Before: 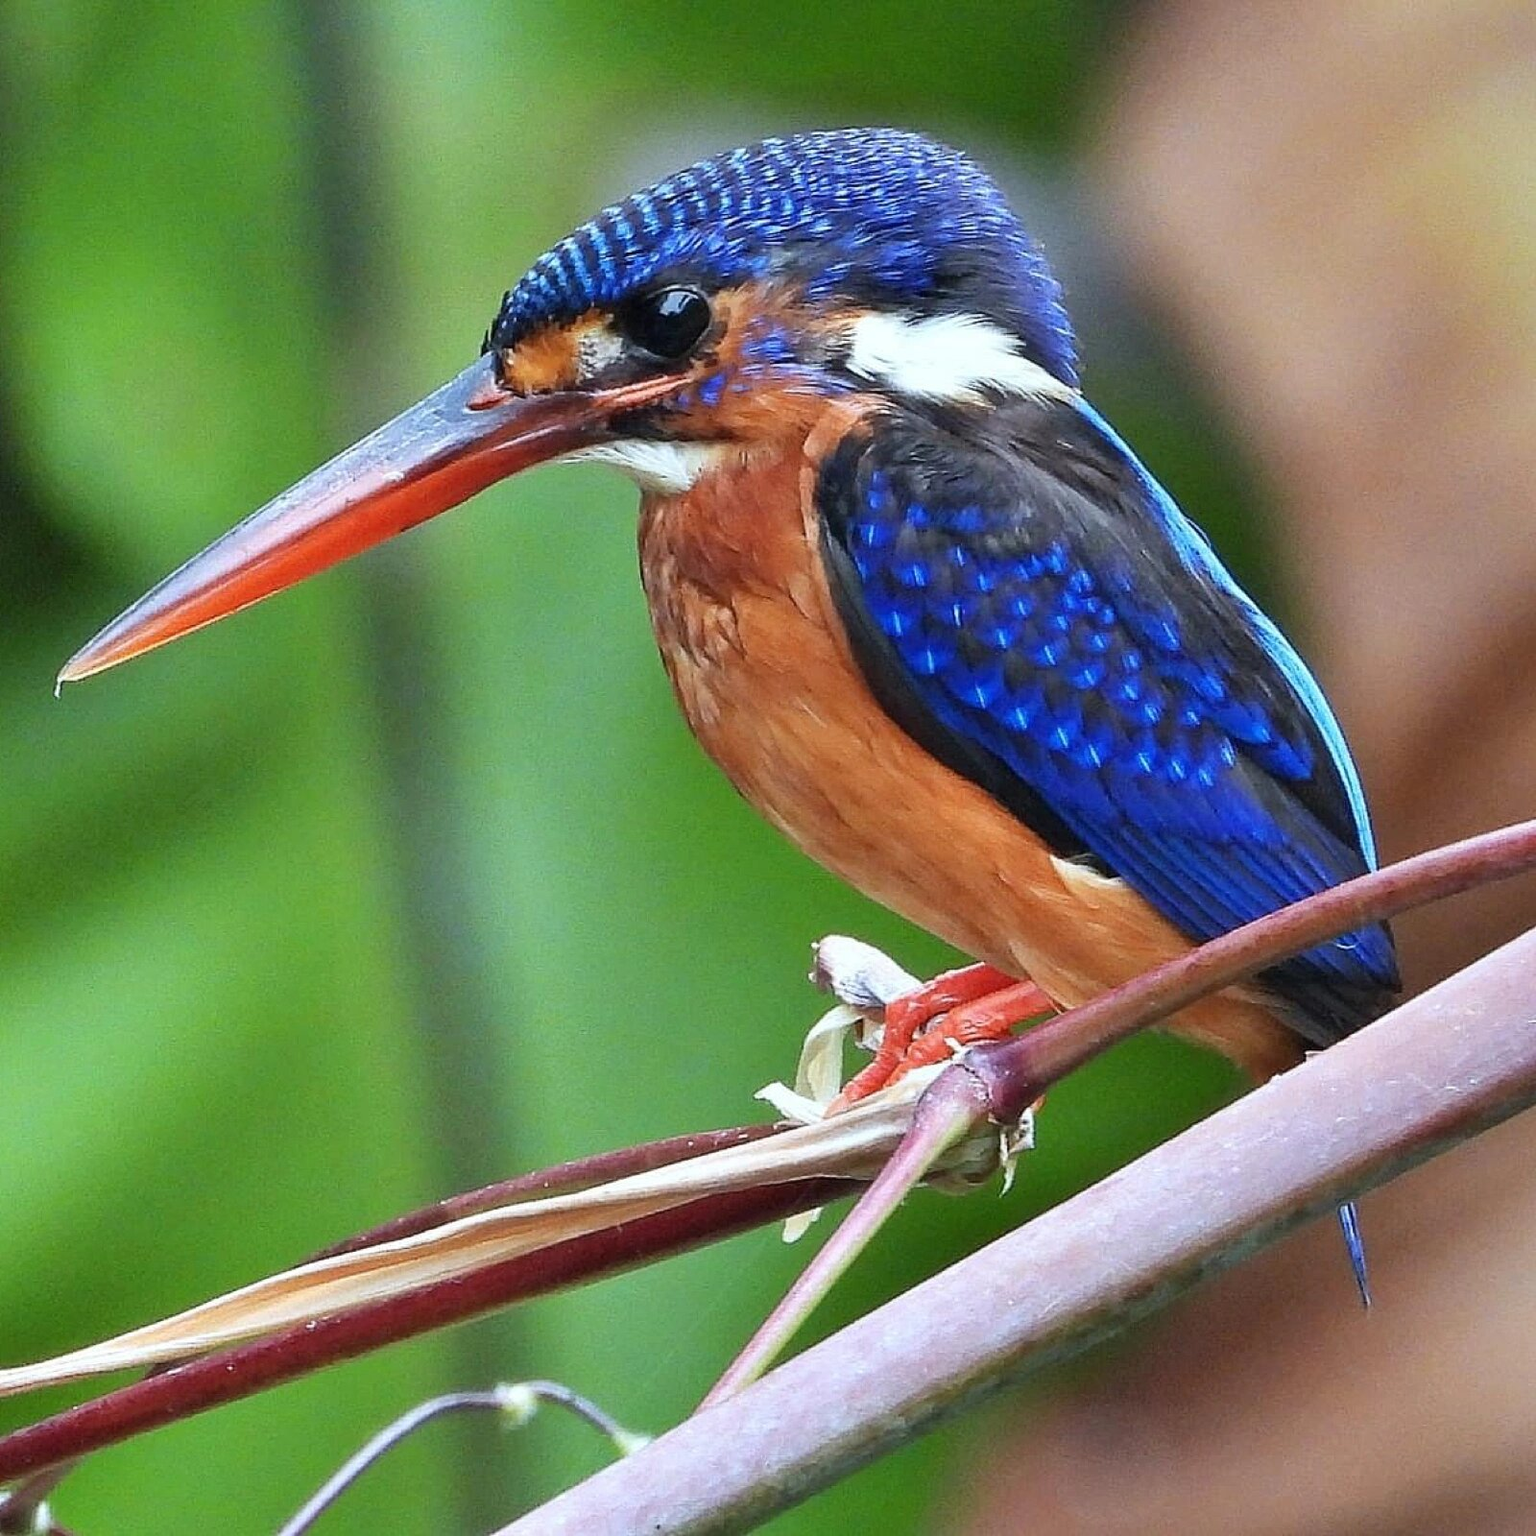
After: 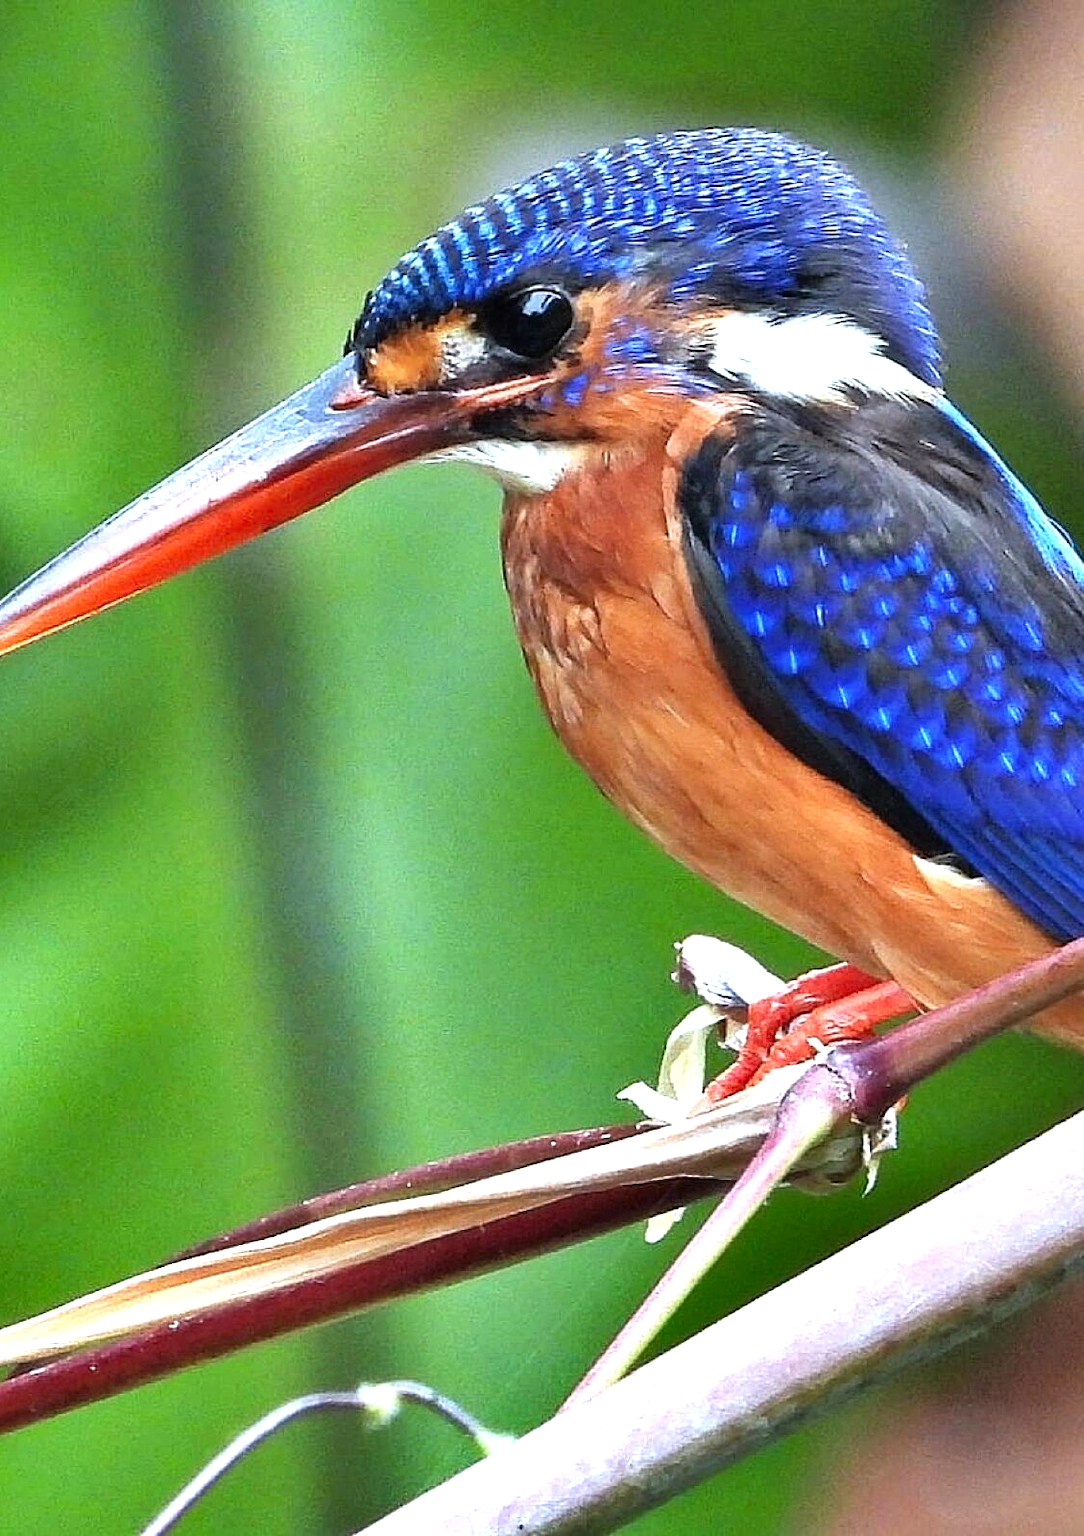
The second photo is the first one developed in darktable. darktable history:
shadows and highlights: shadows 59.31, highlights -60.2, soften with gaussian
tone equalizer: -8 EV -0.731 EV, -7 EV -0.736 EV, -6 EV -0.582 EV, -5 EV -0.41 EV, -3 EV 0.38 EV, -2 EV 0.6 EV, -1 EV 0.68 EV, +0 EV 0.758 EV
crop and rotate: left 8.987%, right 20.338%
